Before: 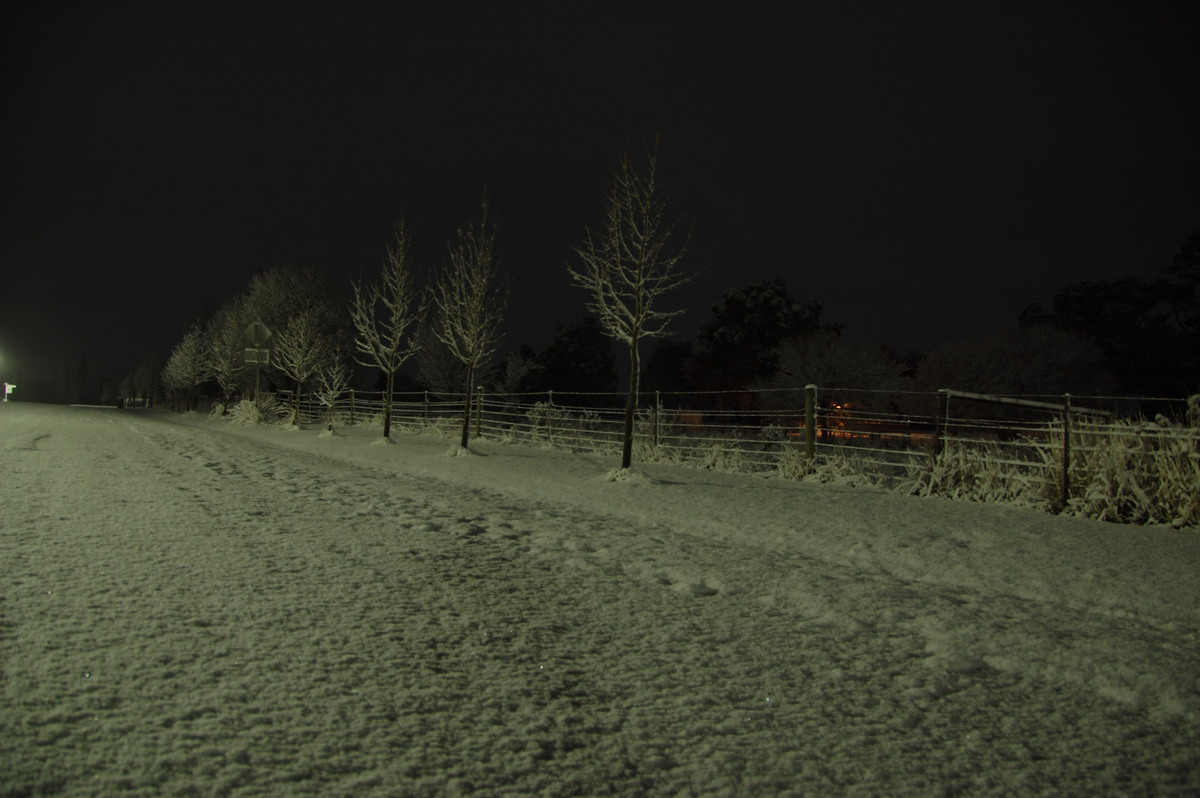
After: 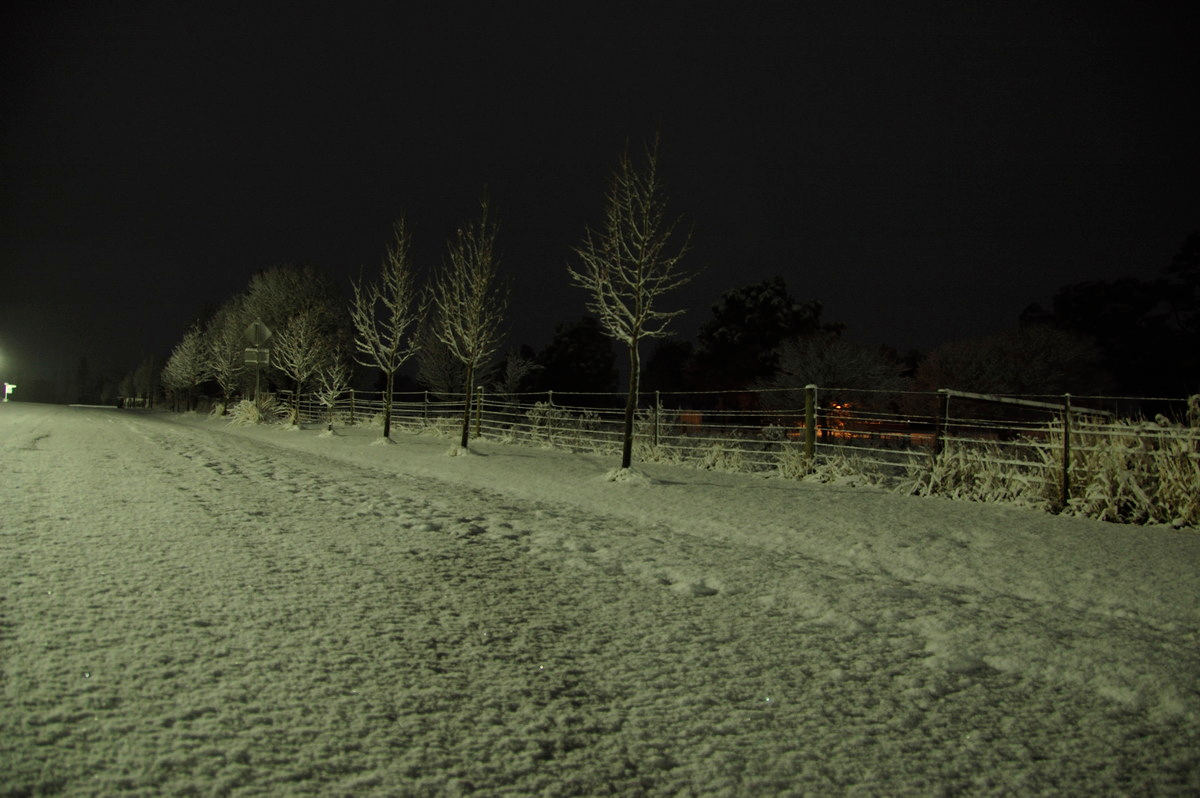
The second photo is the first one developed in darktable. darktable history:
exposure: black level correction 0, exposure 0.69 EV, compensate highlight preservation false
